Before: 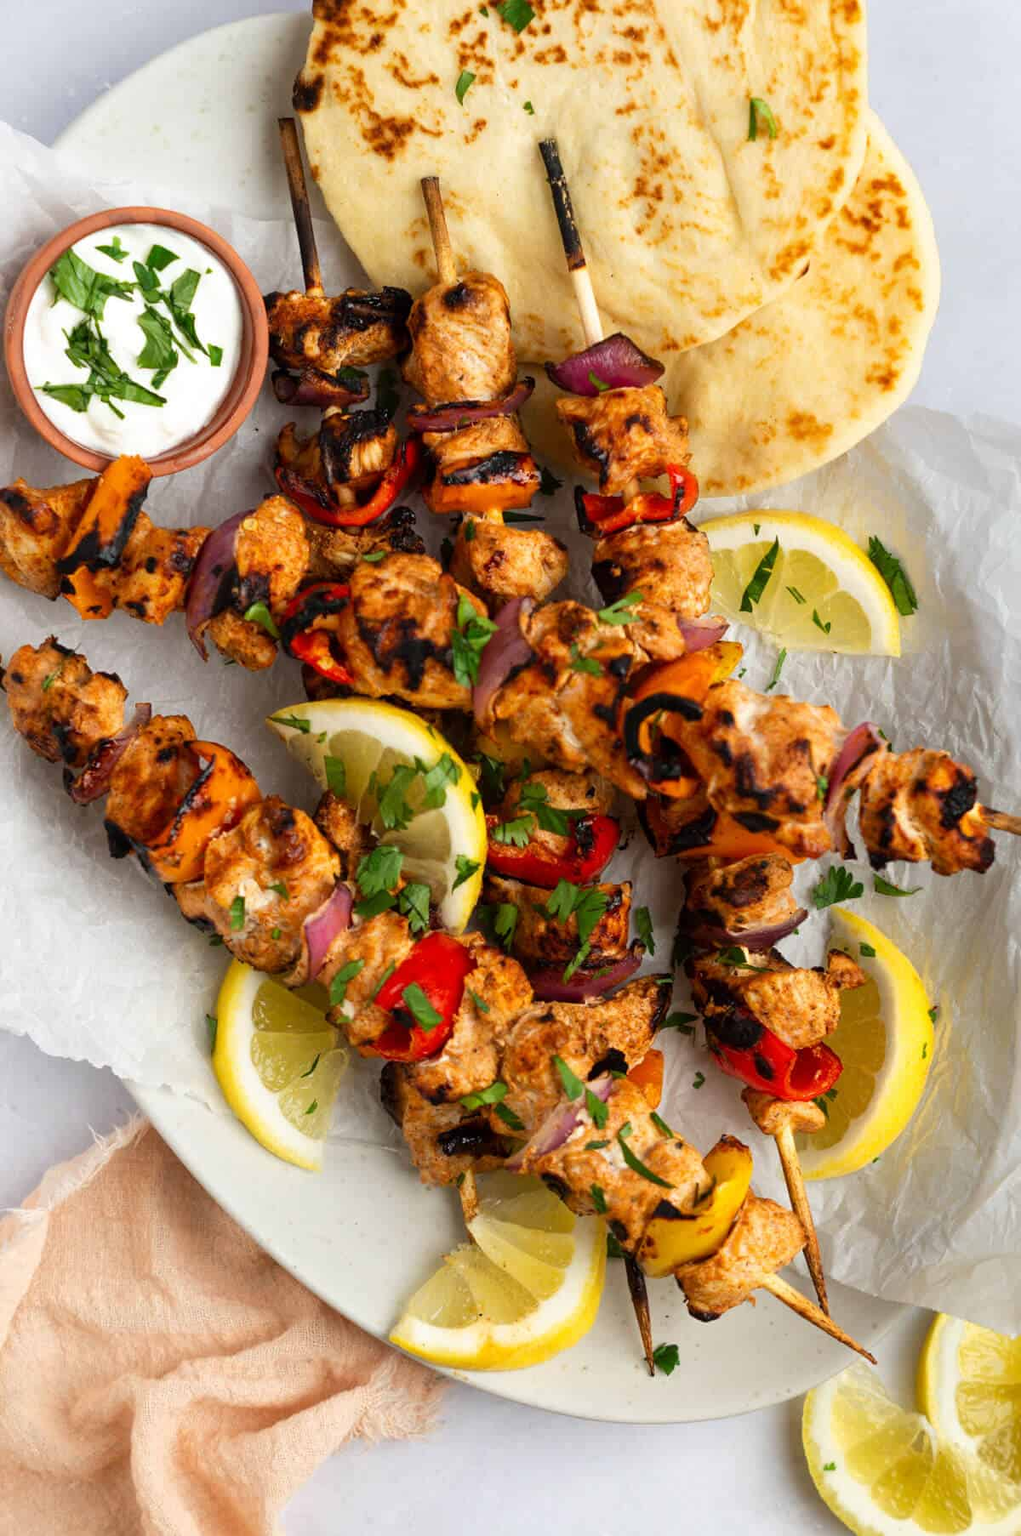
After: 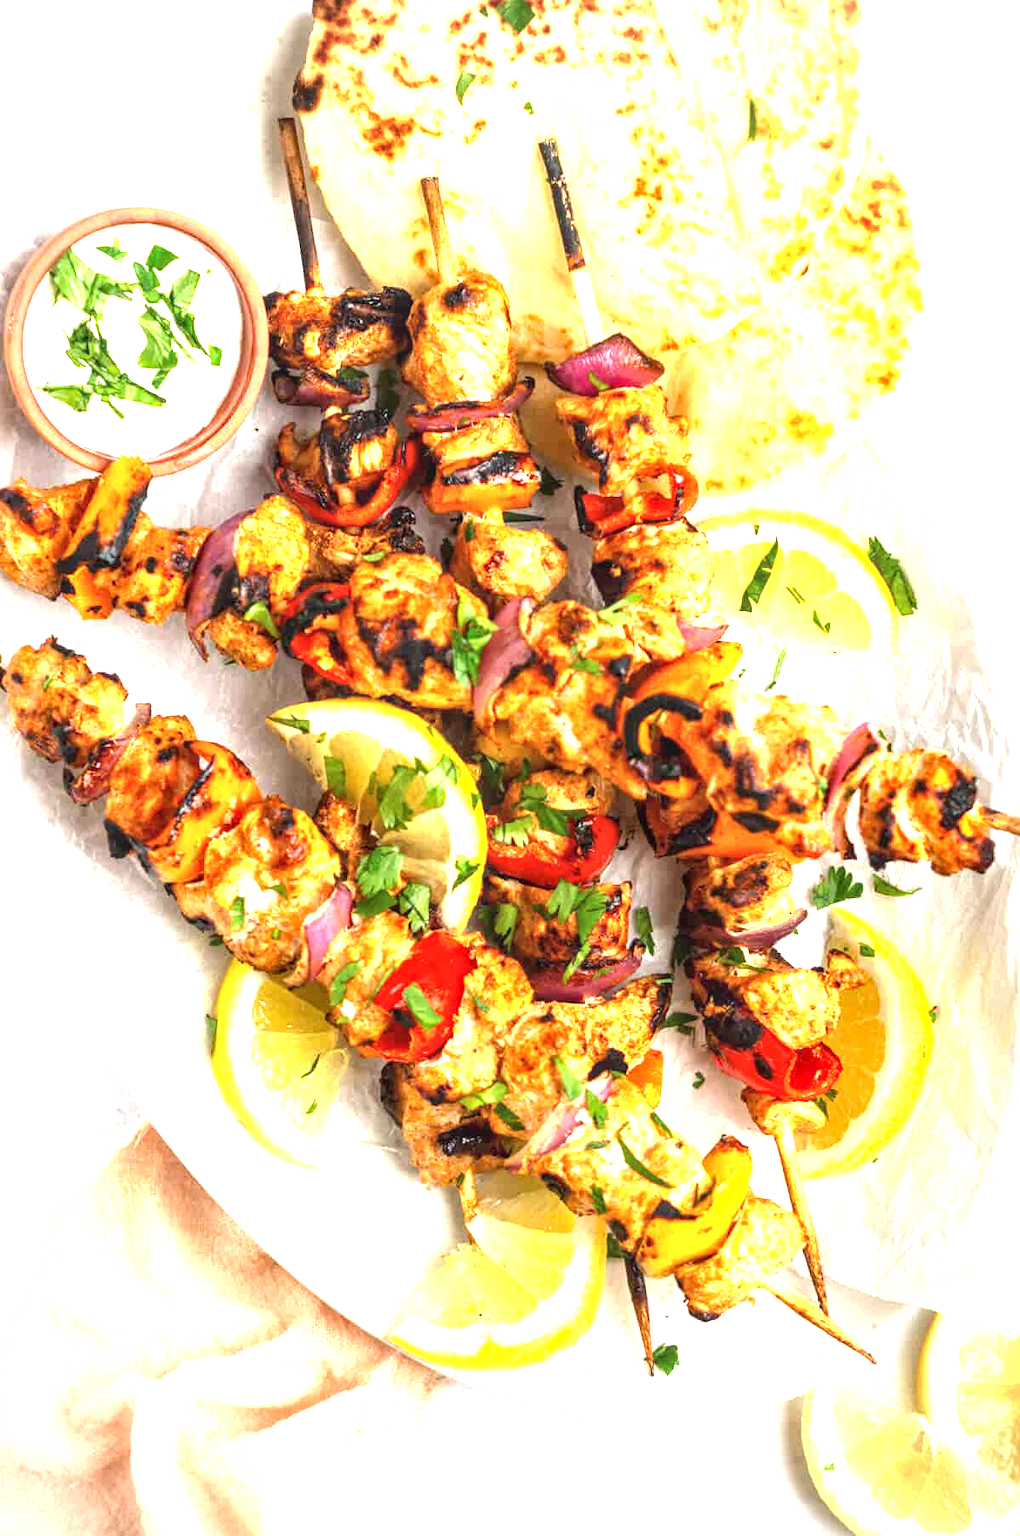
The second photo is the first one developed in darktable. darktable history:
tone equalizer: on, module defaults
vignetting: fall-off radius 60.92%
exposure: black level correction 0, exposure 1.741 EV, compensate exposure bias true, compensate highlight preservation false
local contrast: on, module defaults
